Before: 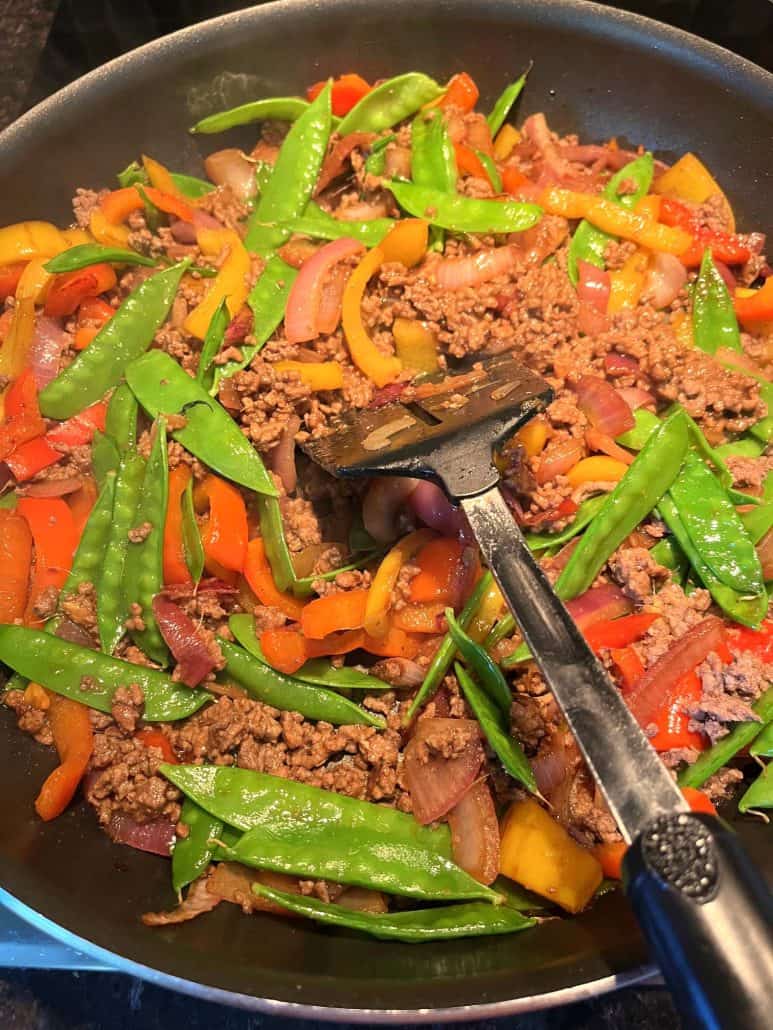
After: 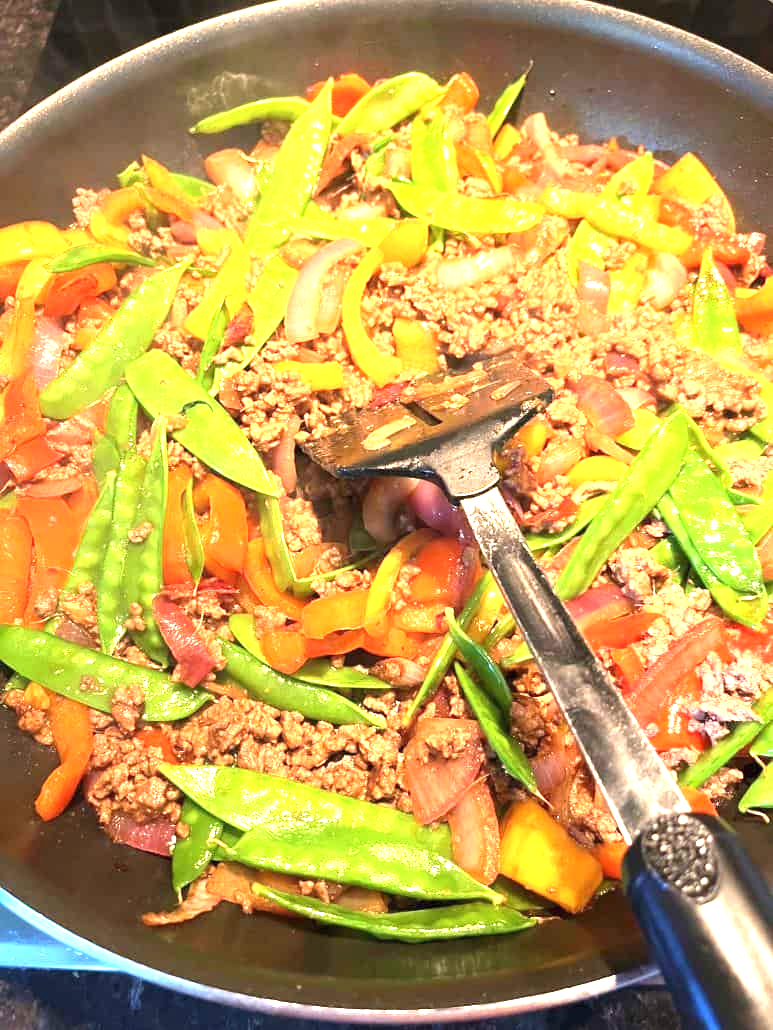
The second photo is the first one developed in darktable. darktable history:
exposure: black level correction 0, exposure 1.577 EV, compensate highlight preservation false
color correction: highlights b* 0.024, saturation 0.981
